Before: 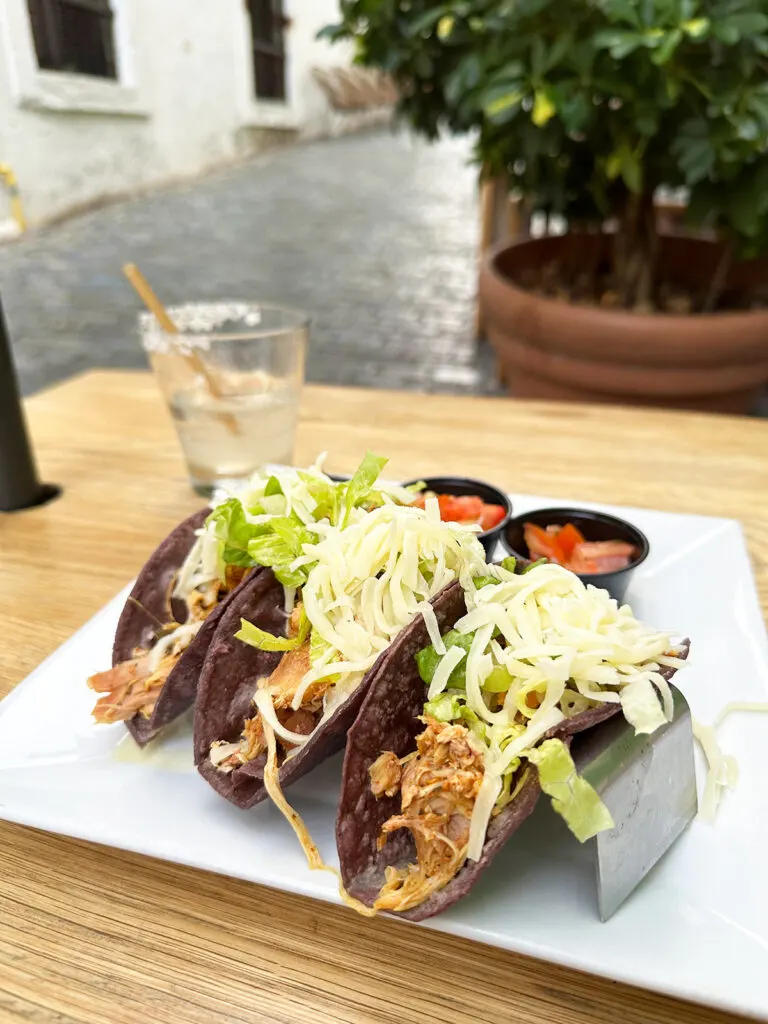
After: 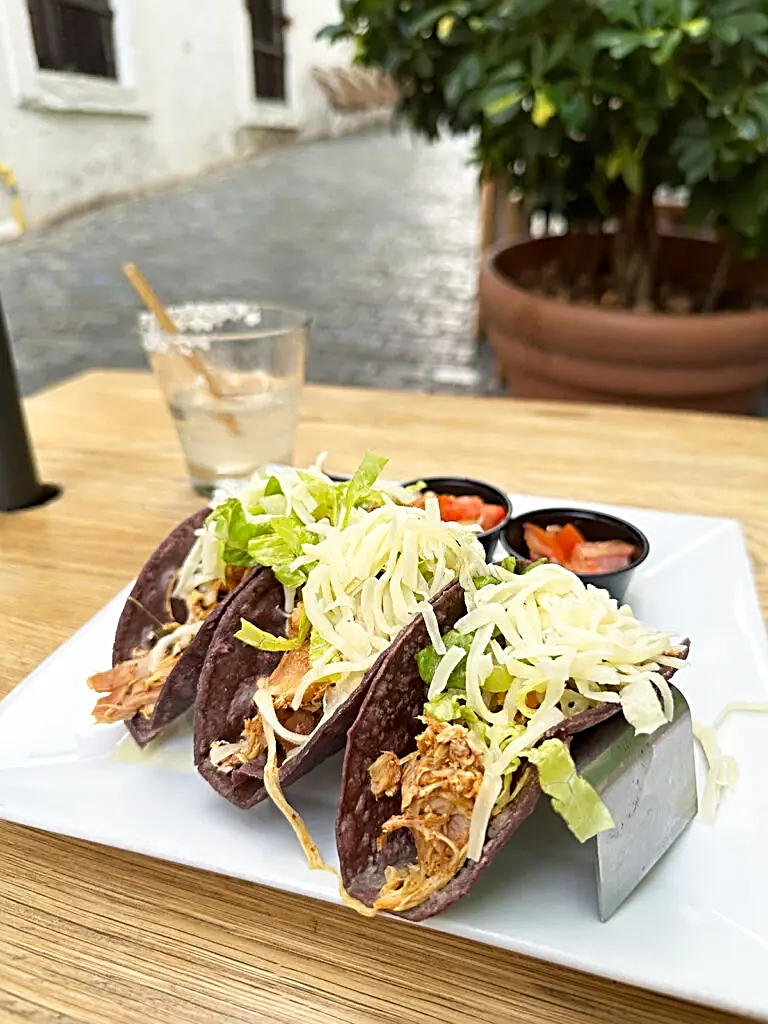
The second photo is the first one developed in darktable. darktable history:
sharpen: radius 2.586, amount 0.689
